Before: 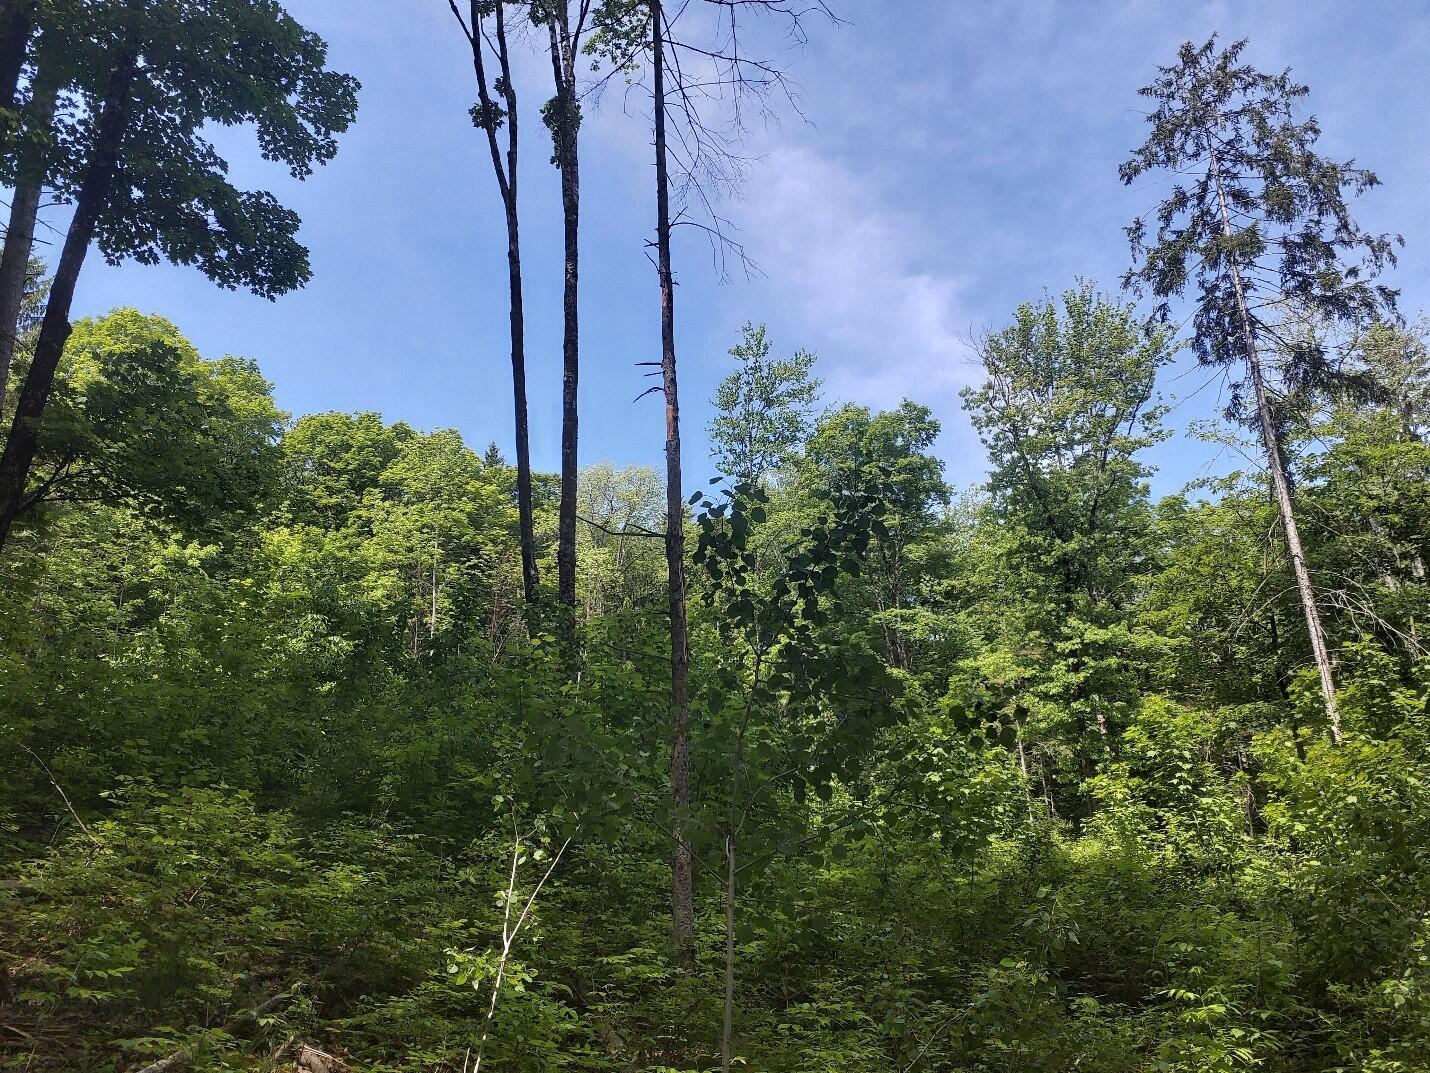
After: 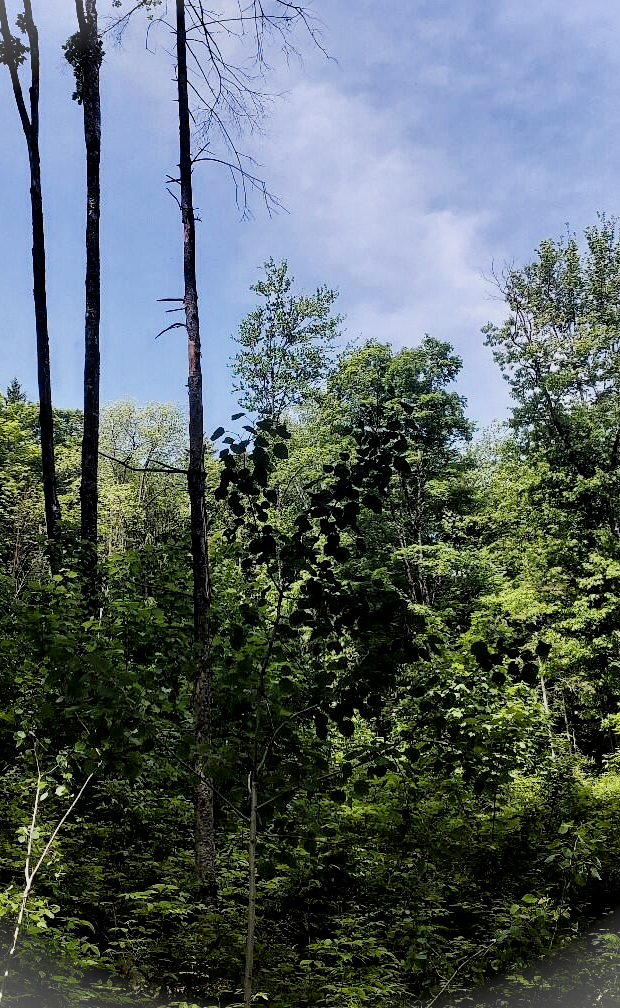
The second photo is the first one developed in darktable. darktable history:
vignetting: fall-off start 100%, brightness 0.3, saturation 0
local contrast: mode bilateral grid, contrast 20, coarseness 50, detail 140%, midtone range 0.2
color balance rgb: perceptual saturation grading › global saturation 20%, perceptual saturation grading › highlights -25%, perceptual saturation grading › shadows 25%
crop: left 33.452%, top 6.025%, right 23.155%
filmic rgb: black relative exposure -5 EV, hardness 2.88, contrast 1.4, highlights saturation mix -30%
